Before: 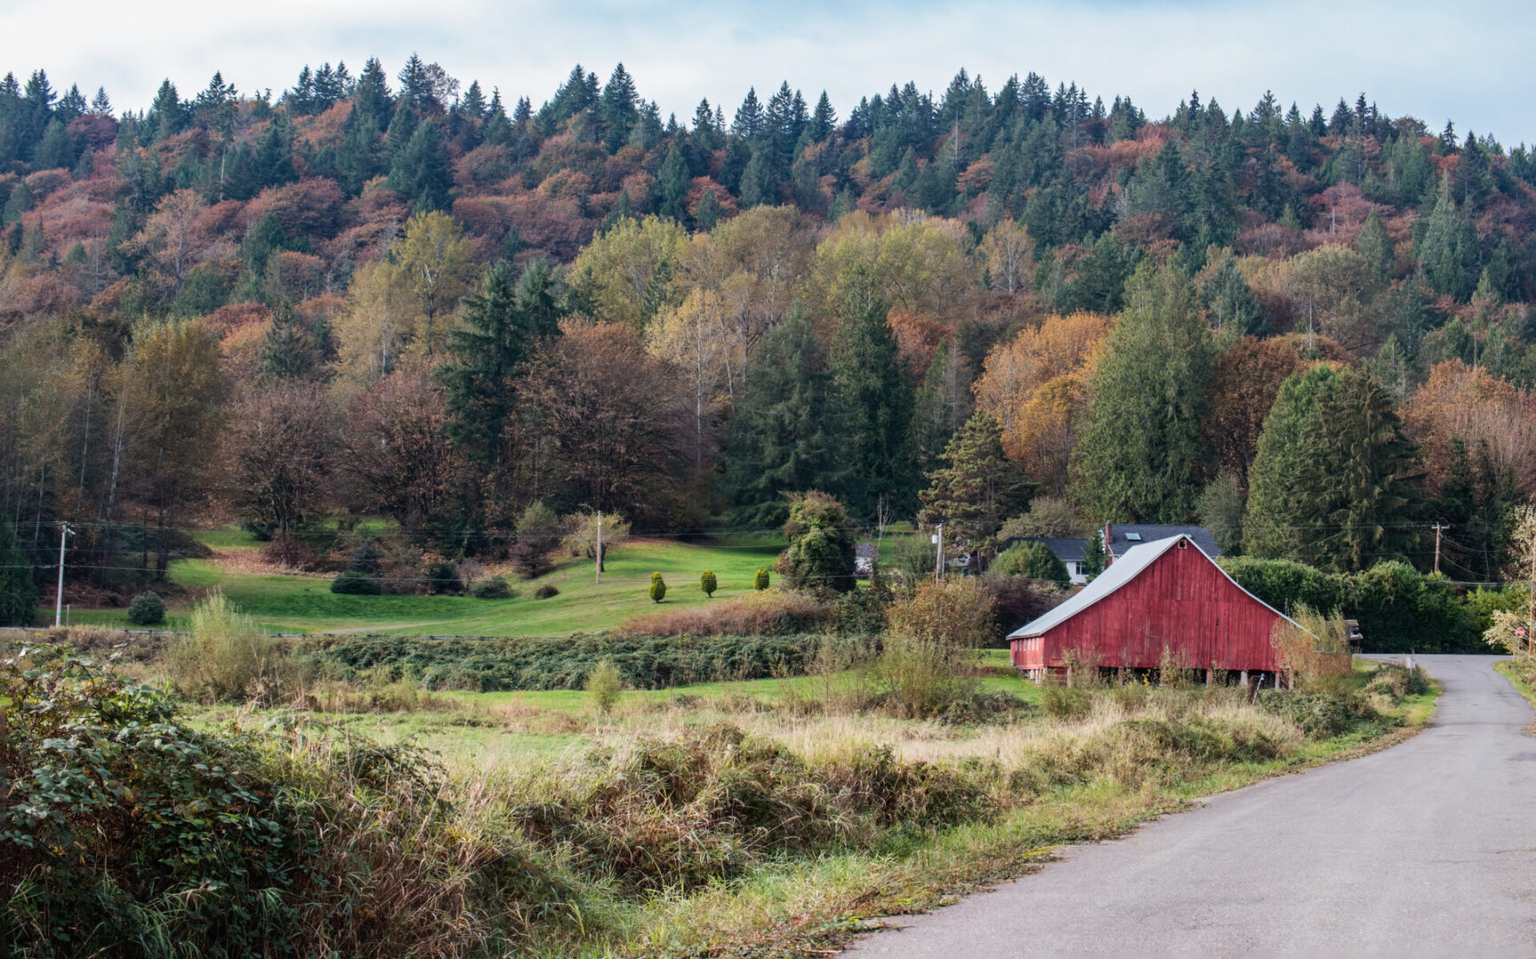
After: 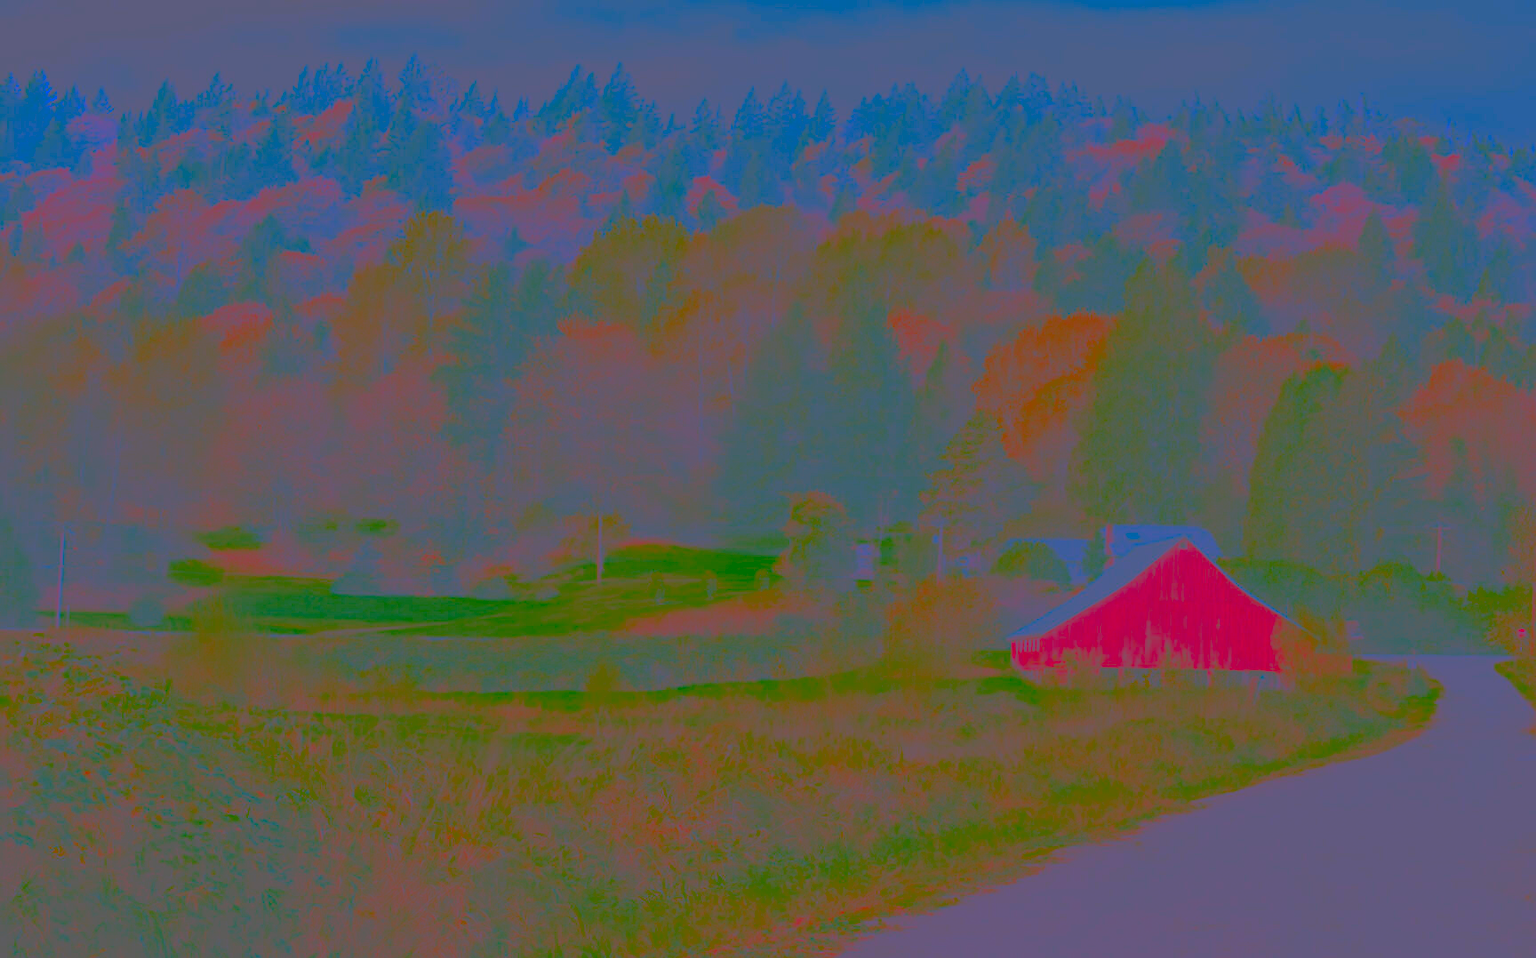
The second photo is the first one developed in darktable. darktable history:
sharpen: on, module defaults
crop: top 0.05%, bottom 0.098%
white balance: red 1.004, blue 1.096
contrast brightness saturation: contrast -0.99, brightness -0.17, saturation 0.75
